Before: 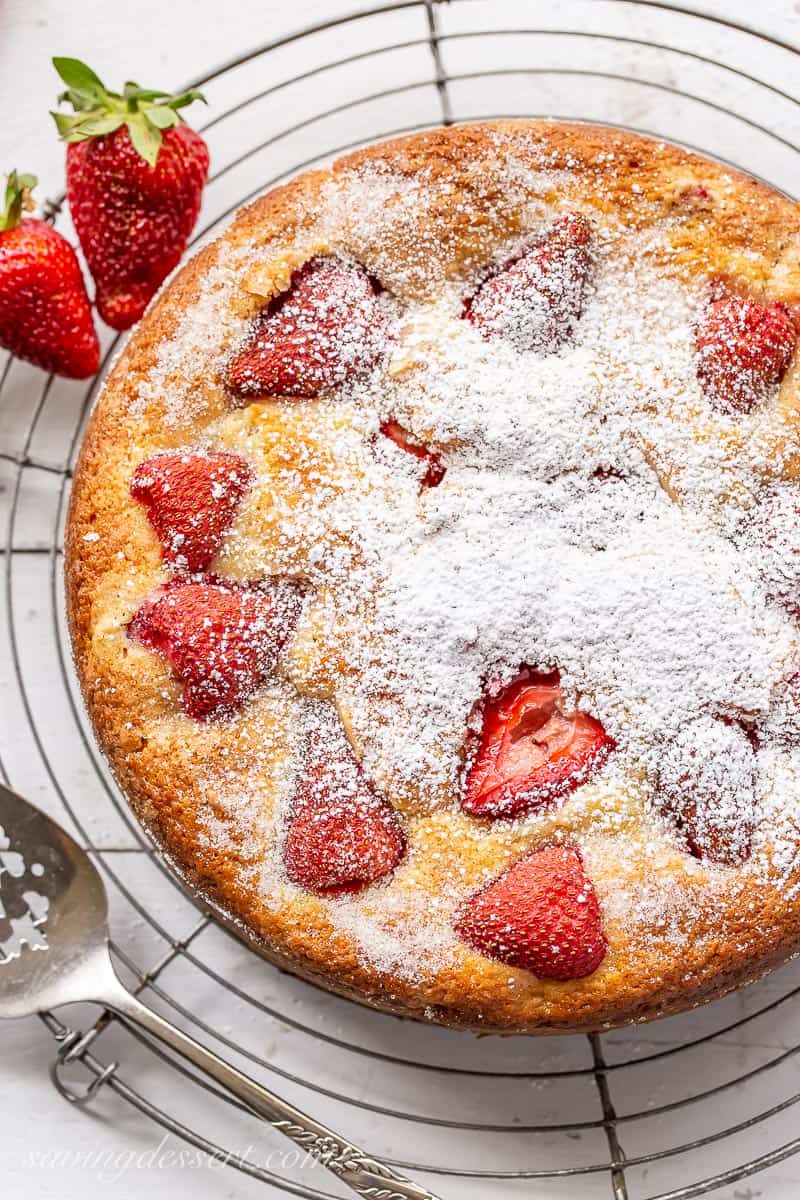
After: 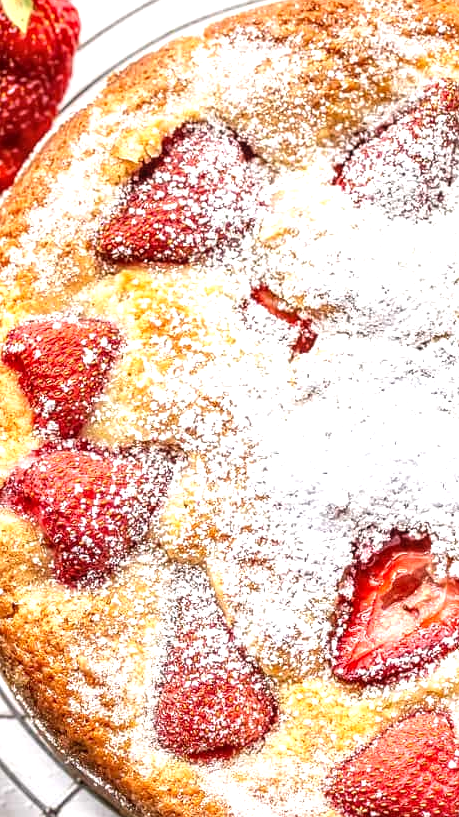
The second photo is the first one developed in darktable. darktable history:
tone equalizer: -8 EV -0.386 EV, -7 EV -0.388 EV, -6 EV -0.354 EV, -5 EV -0.261 EV, -3 EV 0.213 EV, -2 EV 0.36 EV, -1 EV 0.38 EV, +0 EV 0.434 EV
exposure: exposure 0.201 EV, compensate exposure bias true, compensate highlight preservation false
crop: left 16.225%, top 11.204%, right 26.286%, bottom 20.688%
local contrast: on, module defaults
